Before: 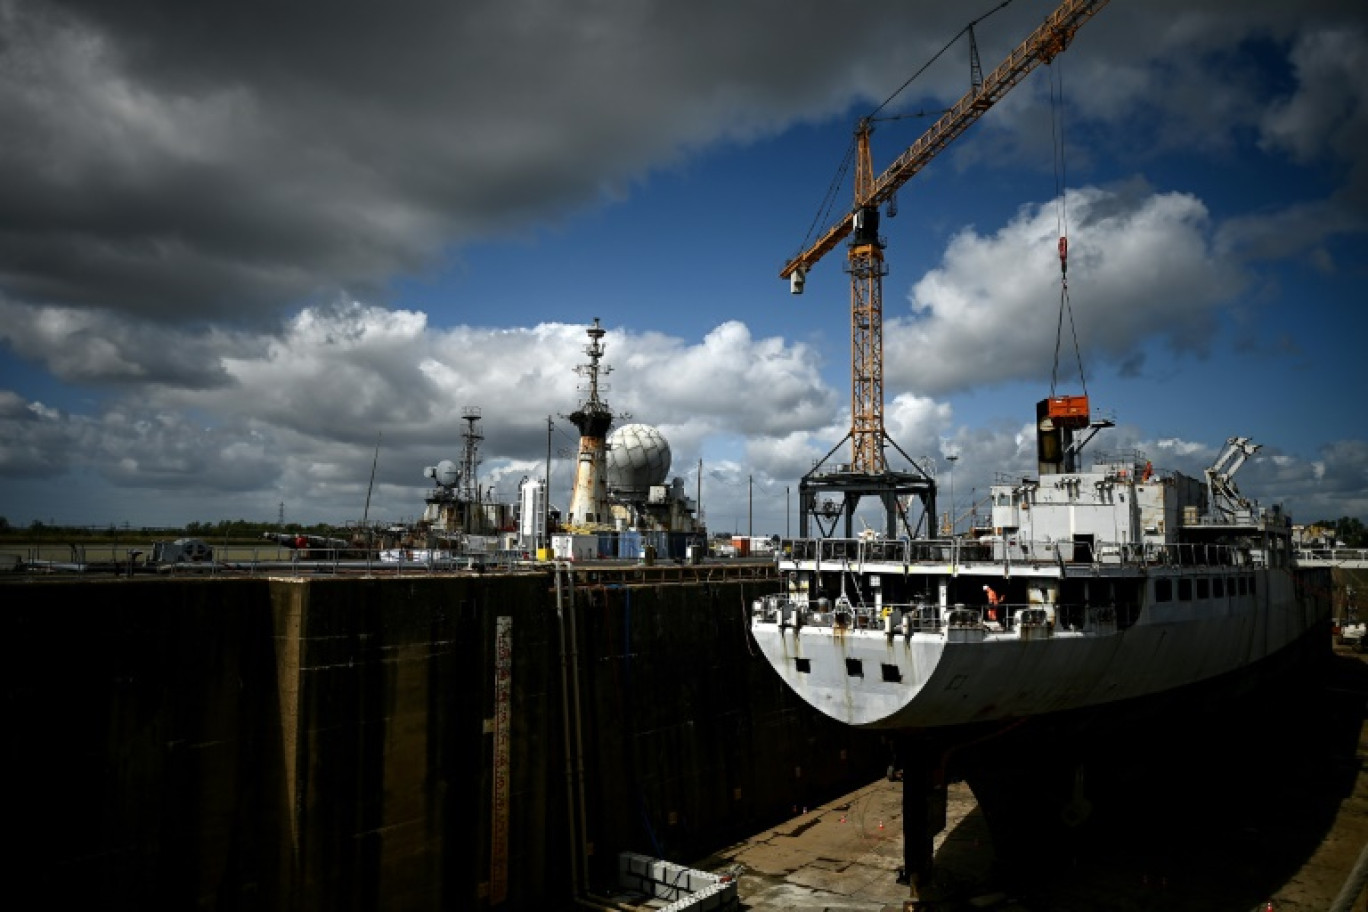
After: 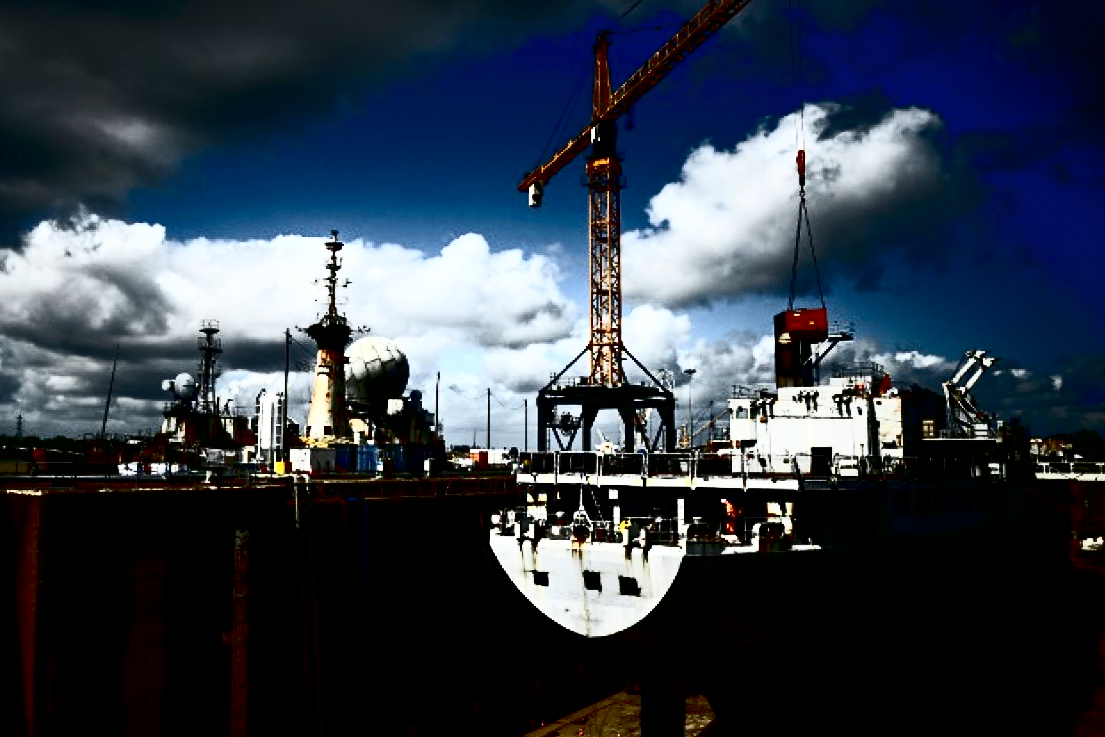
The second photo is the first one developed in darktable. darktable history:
exposure: black level correction 0.047, exposure 0.013 EV, compensate highlight preservation false
contrast brightness saturation: contrast 0.93, brightness 0.2
crop: left 19.159%, top 9.58%, bottom 9.58%
